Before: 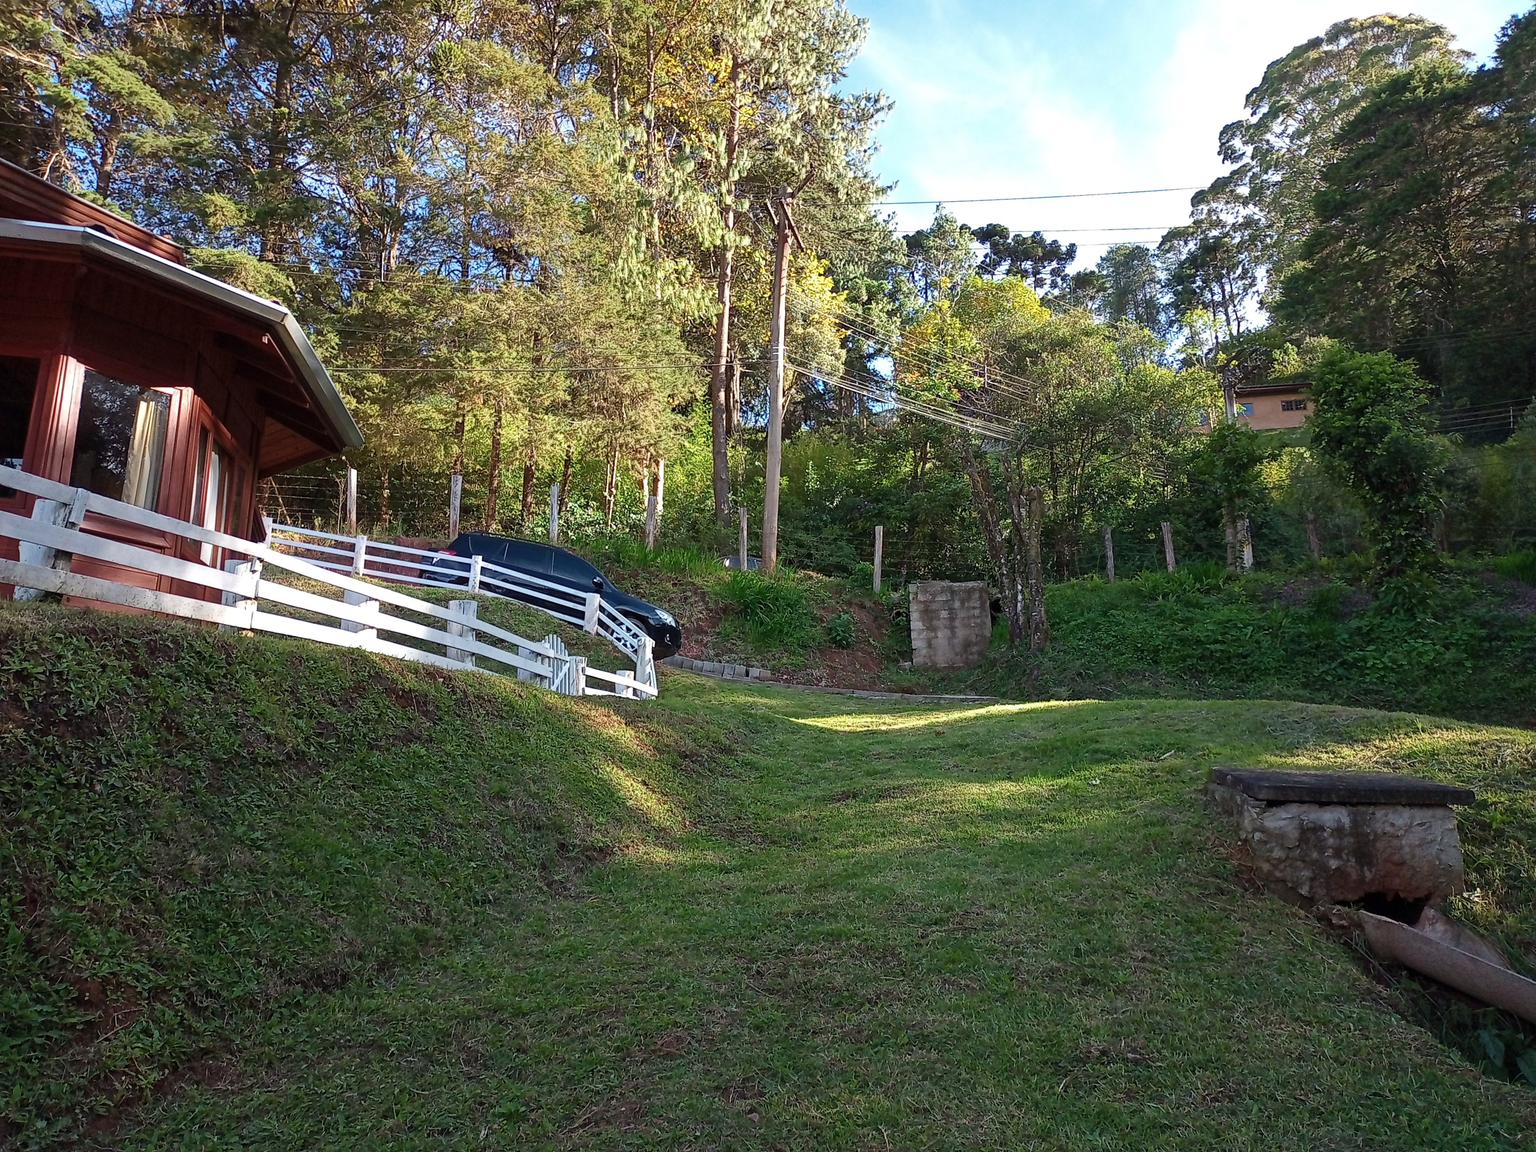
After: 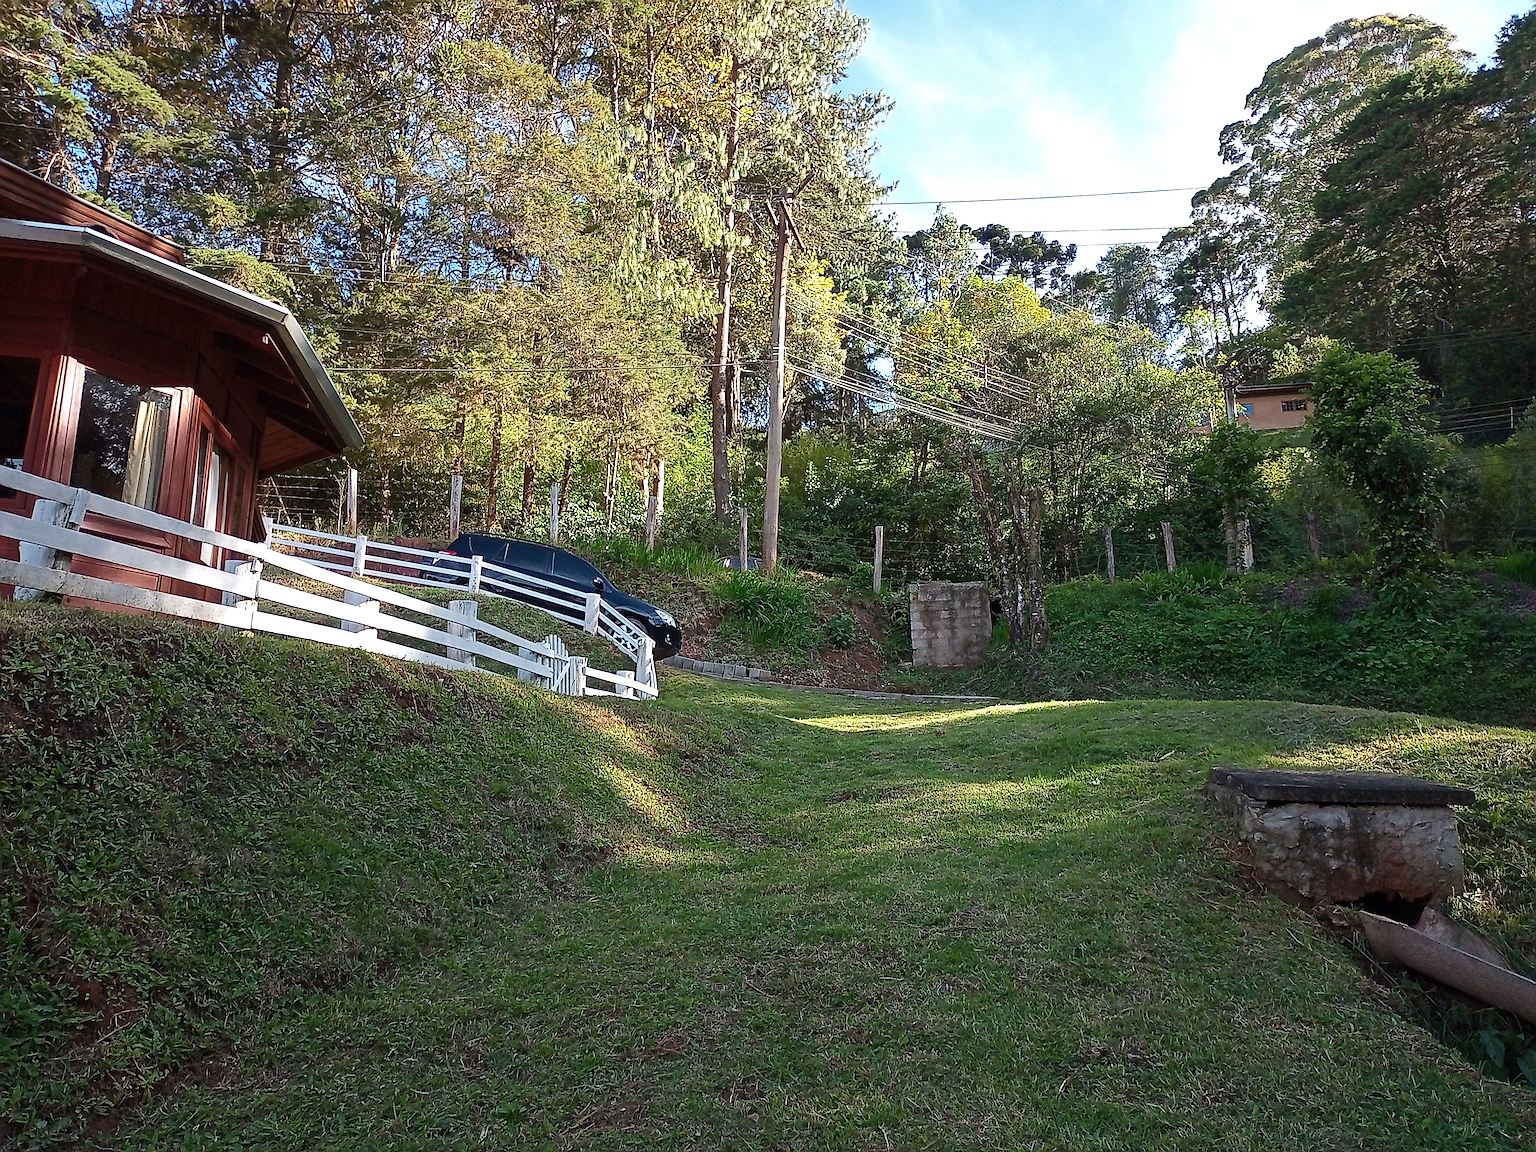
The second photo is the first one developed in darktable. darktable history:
sharpen: amount 0.985
color zones: curves: ch1 [(0.25, 0.5) (0.747, 0.71)]
